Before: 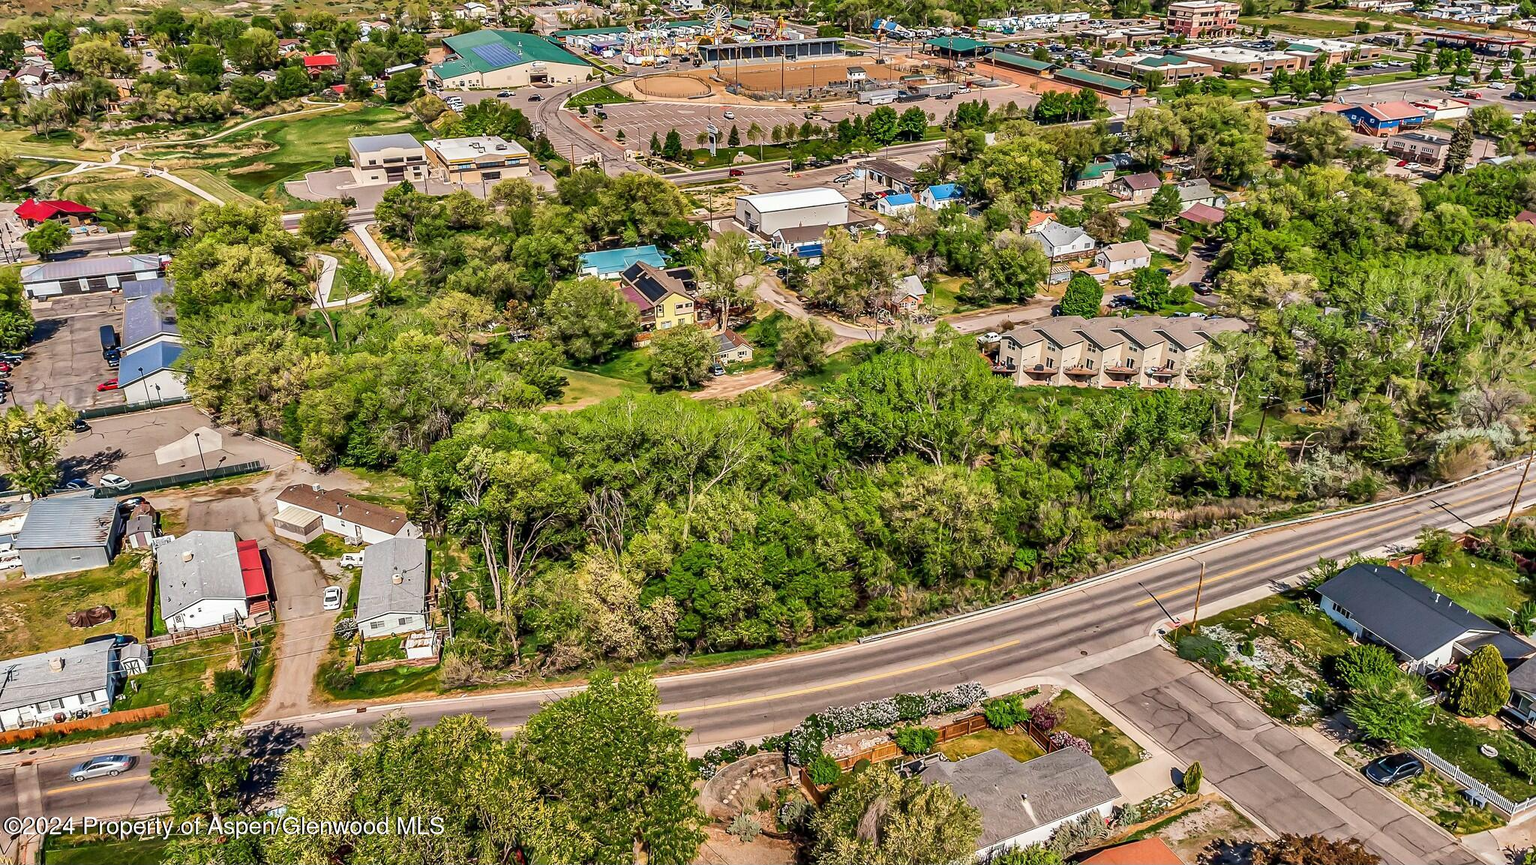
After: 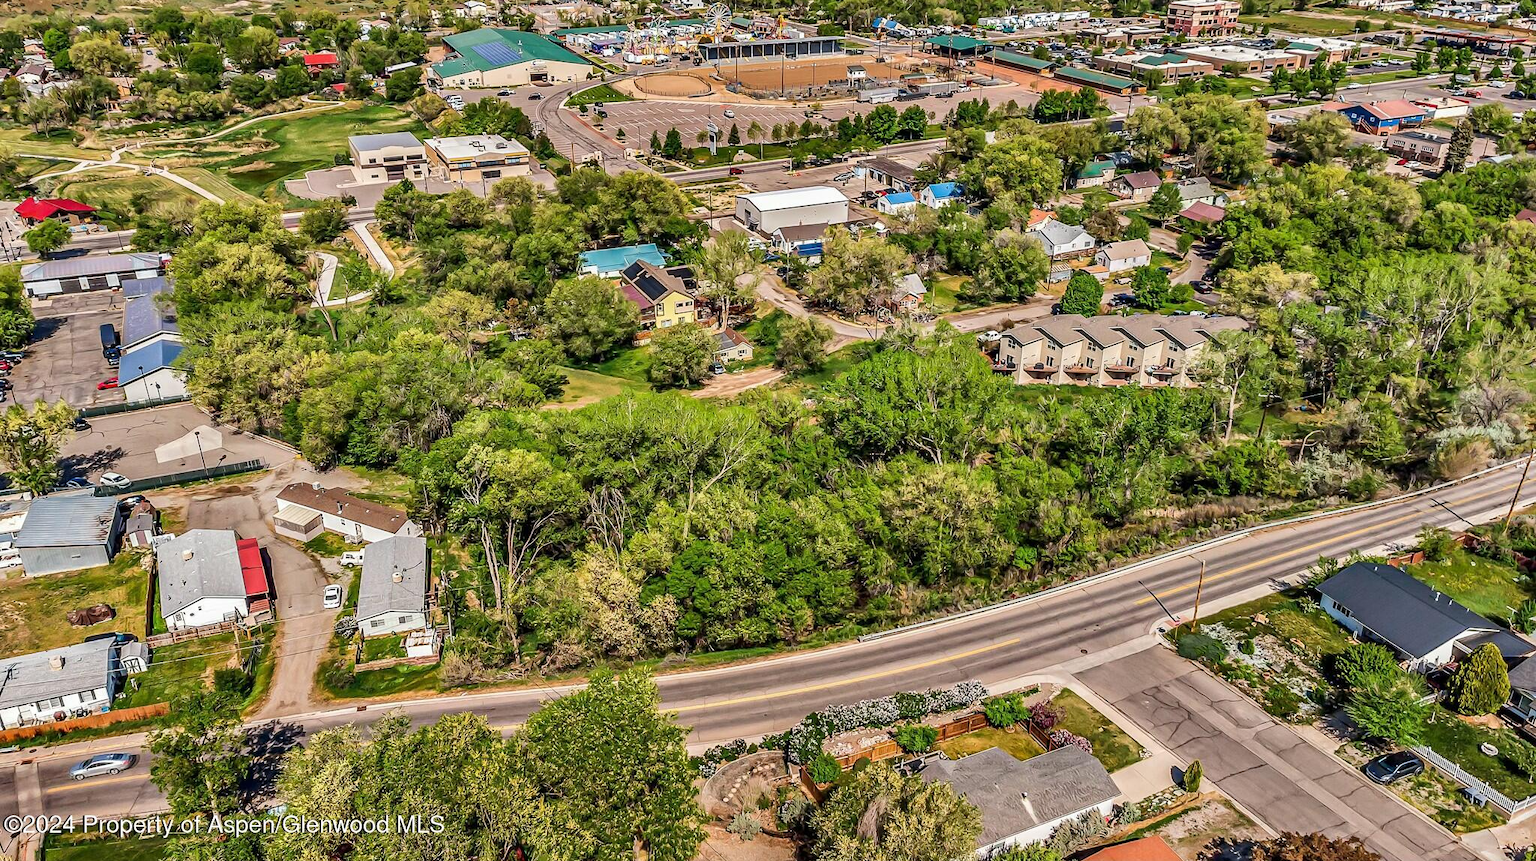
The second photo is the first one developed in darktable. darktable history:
crop: top 0.249%, bottom 0.183%
